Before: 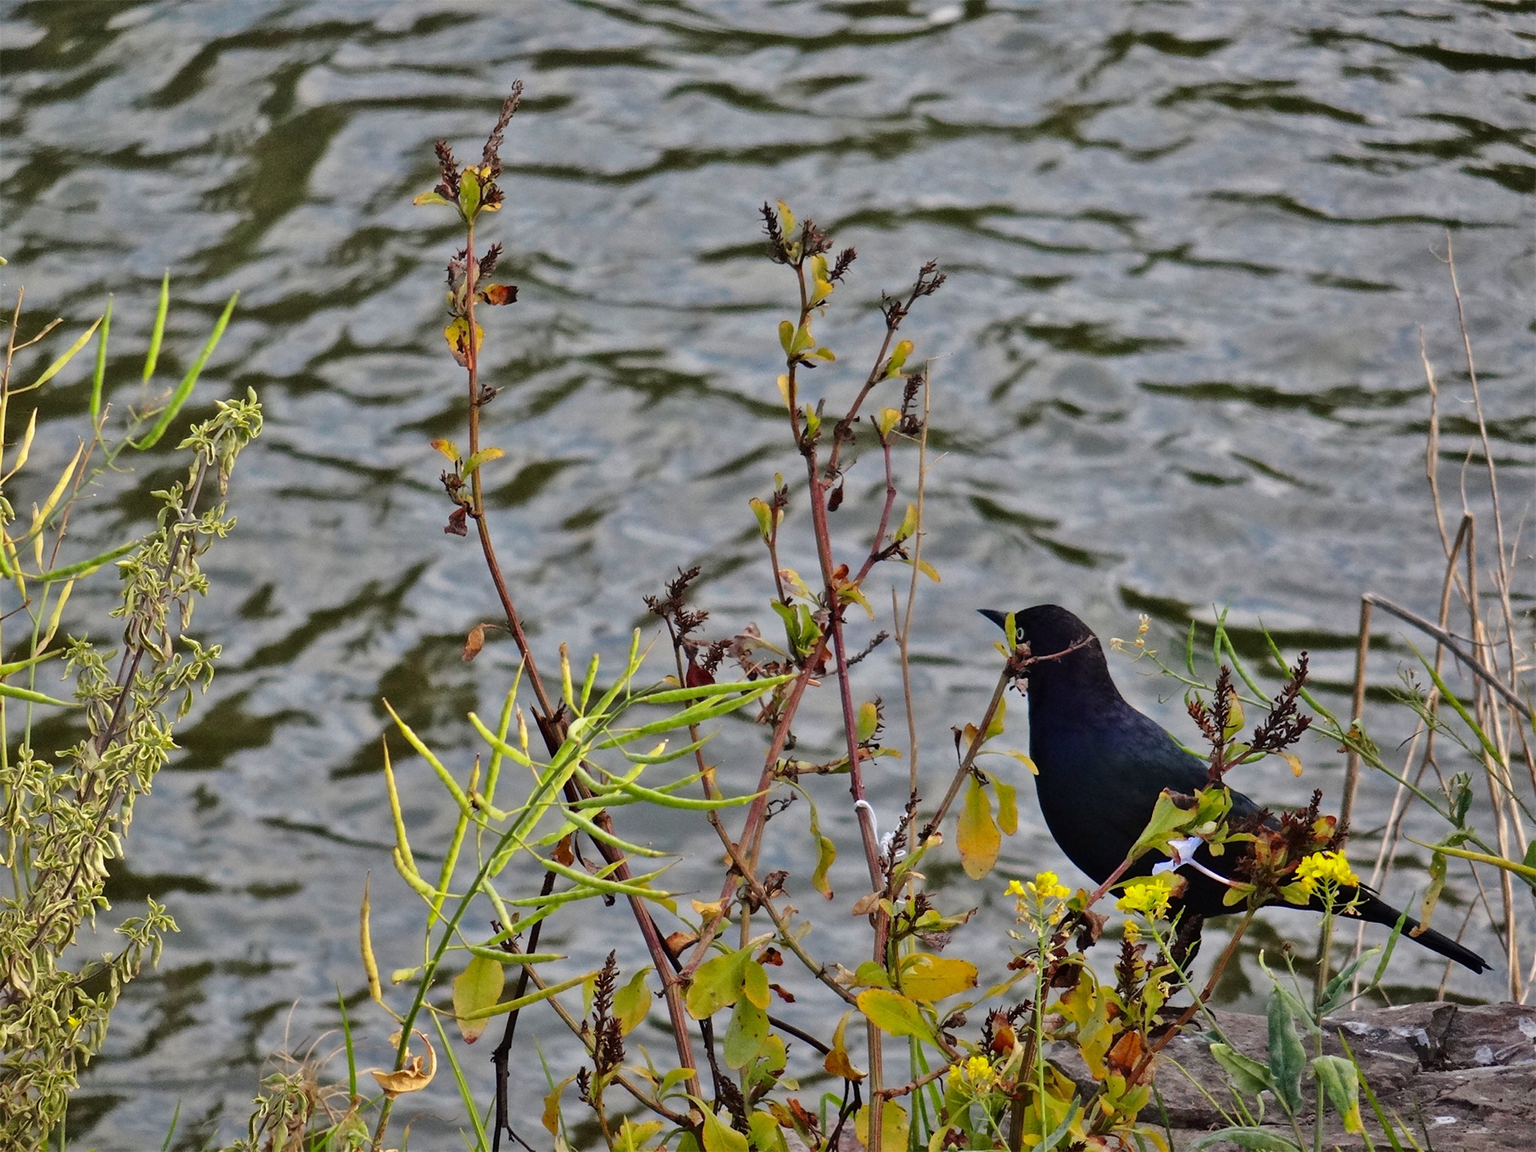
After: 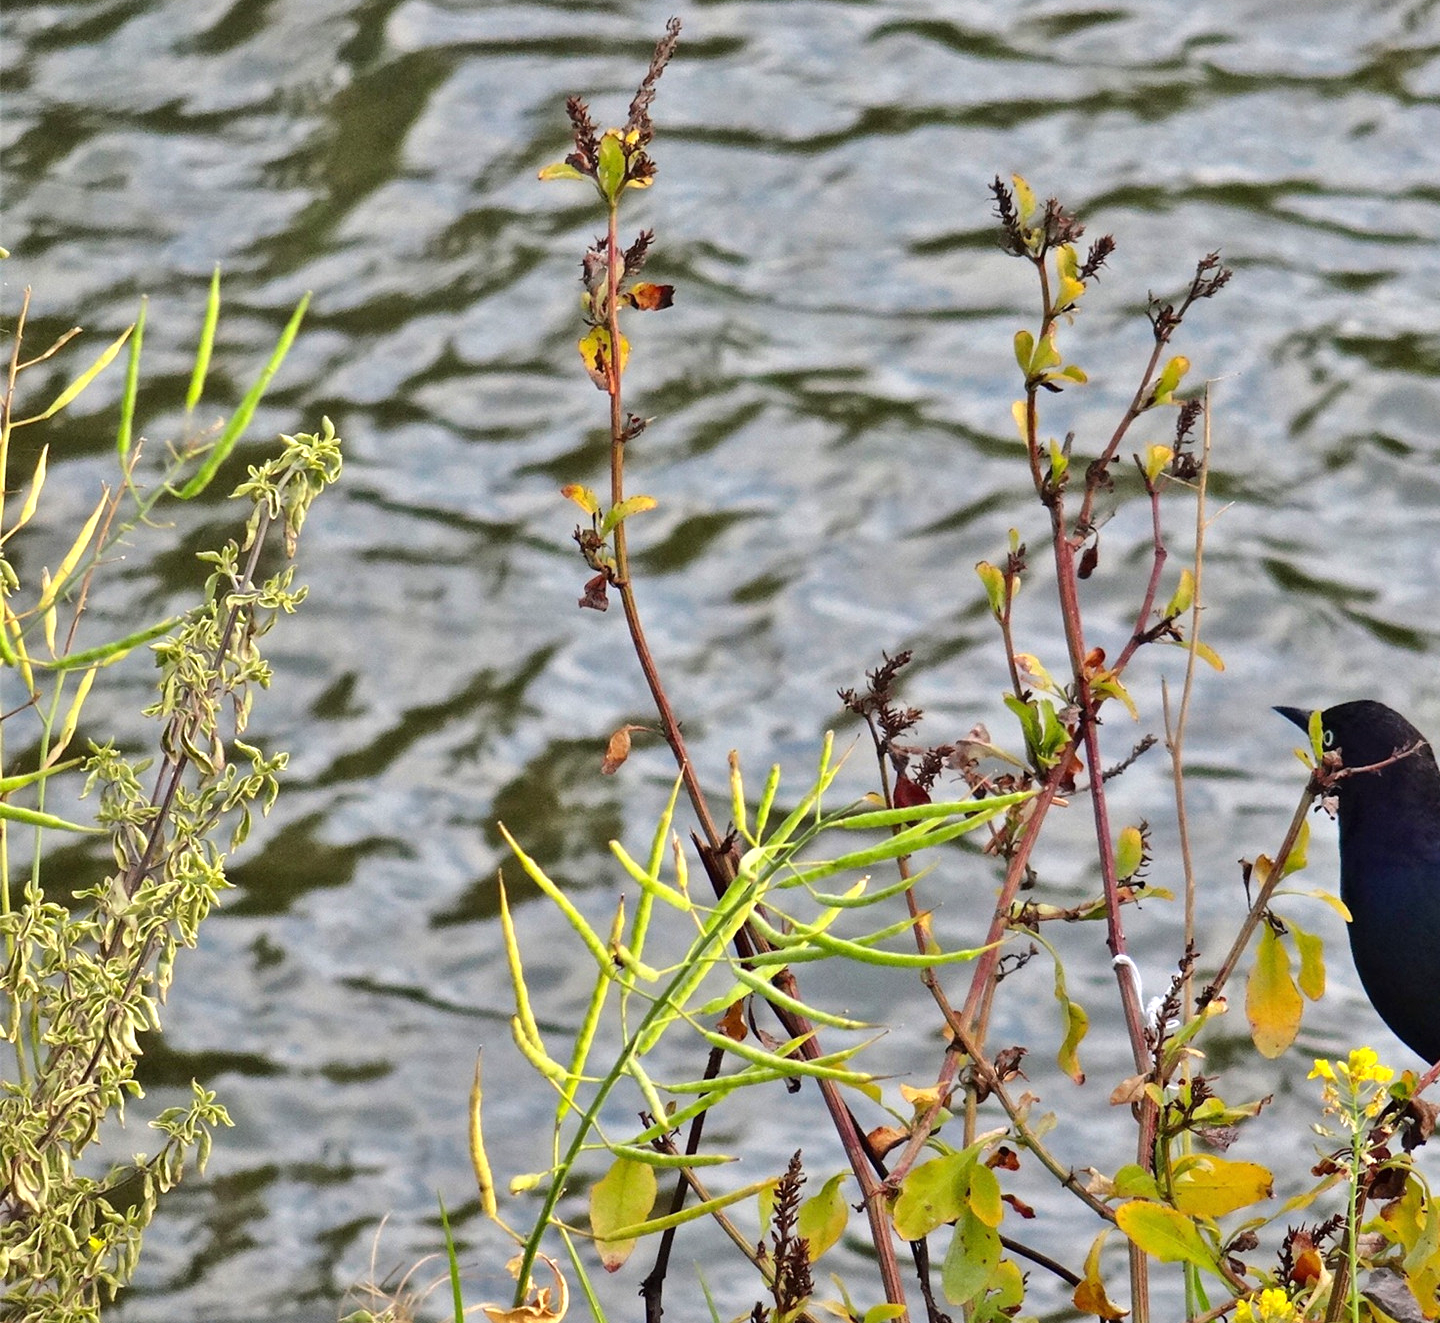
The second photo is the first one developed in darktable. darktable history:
crop: top 5.803%, right 27.864%, bottom 5.804%
exposure: exposure 0.6 EV, compensate highlight preservation false
